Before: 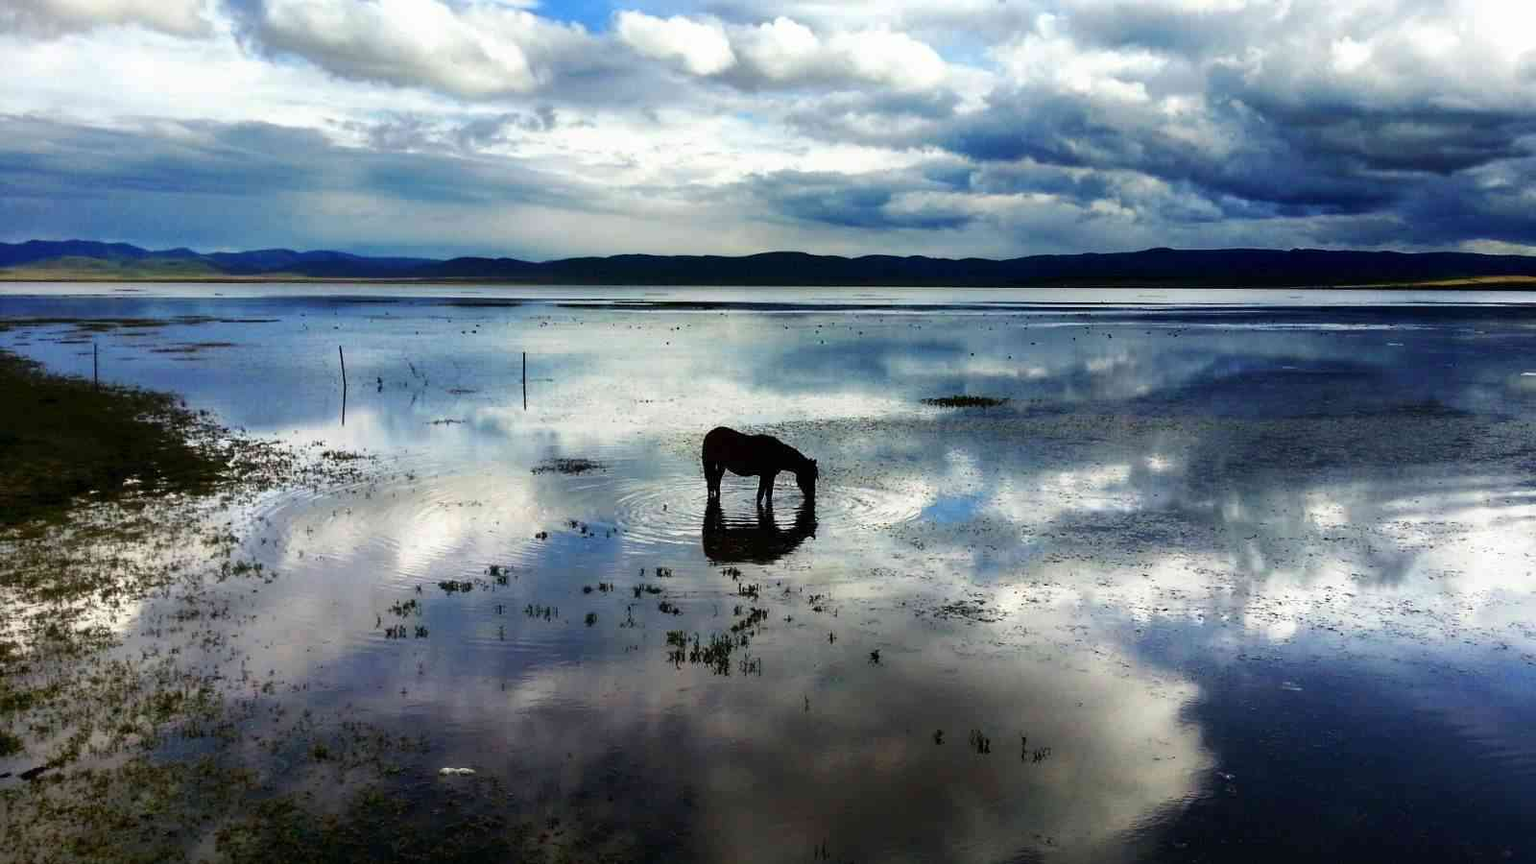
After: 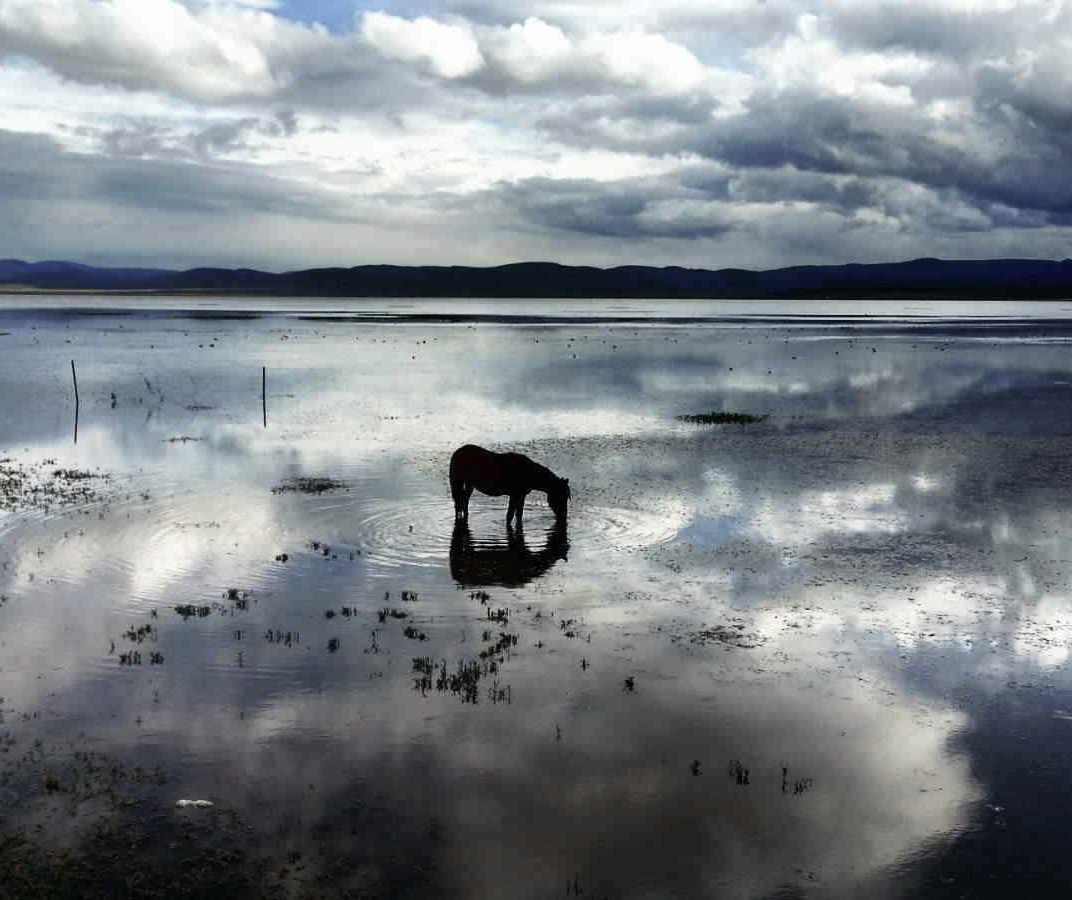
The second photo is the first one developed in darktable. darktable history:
color balance rgb: perceptual saturation grading › global saturation -28.229%, perceptual saturation grading › highlights -20.824%, perceptual saturation grading › mid-tones -23.823%, perceptual saturation grading › shadows -24.104%, global vibrance 9.733%
crop and rotate: left 17.68%, right 15.279%
